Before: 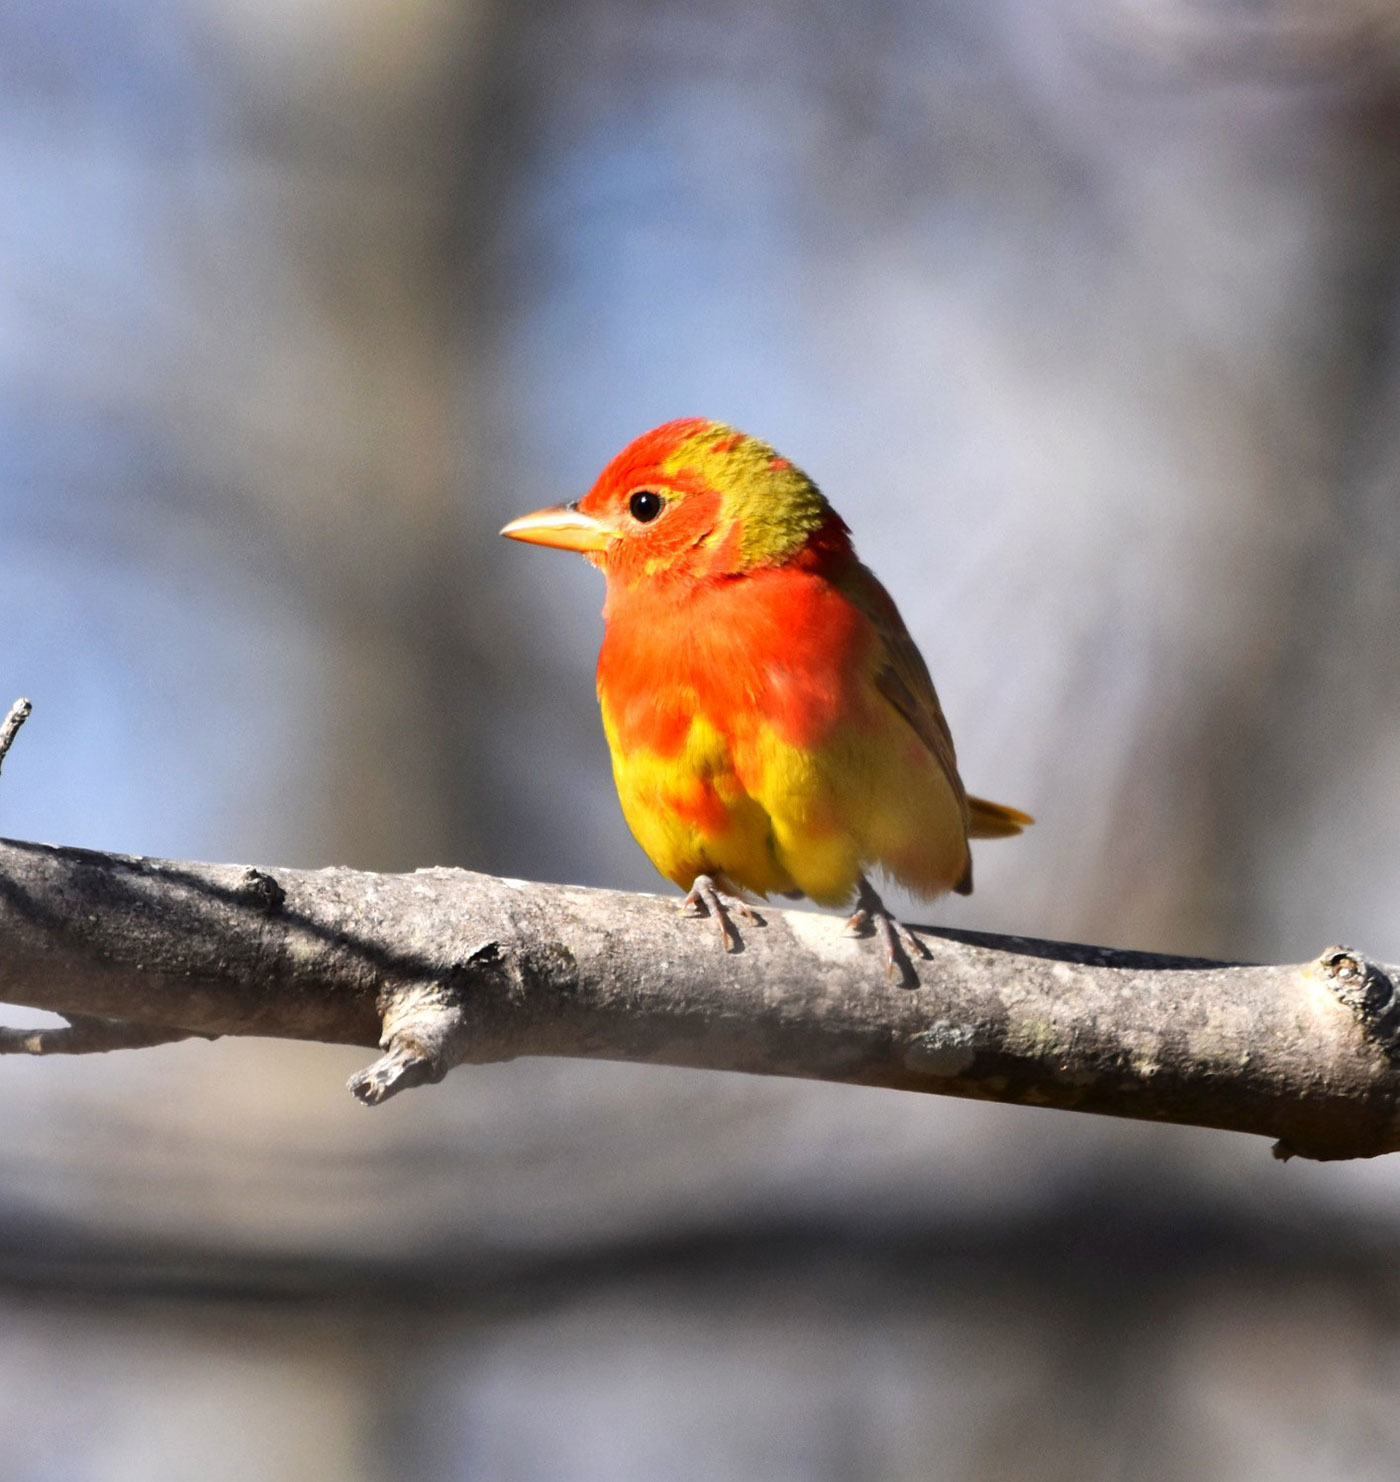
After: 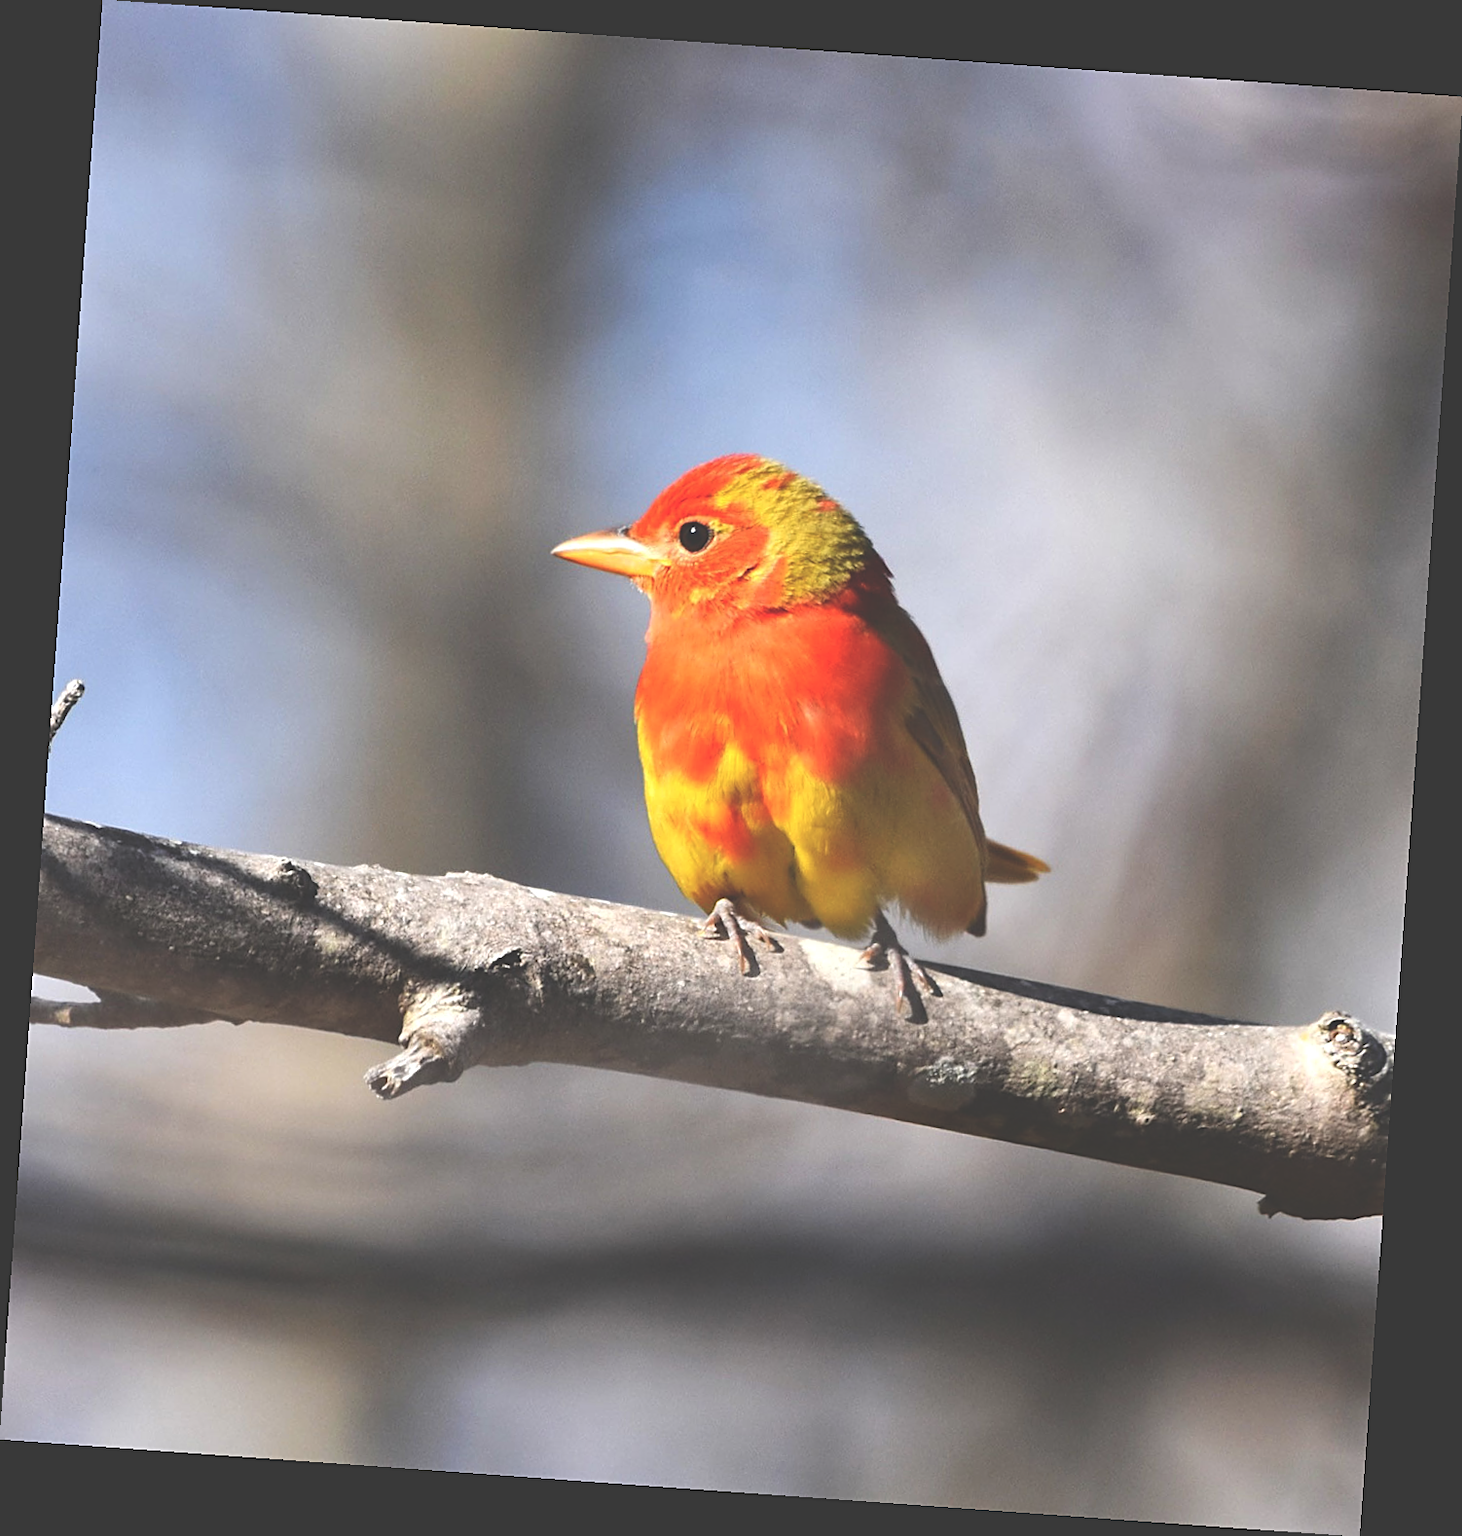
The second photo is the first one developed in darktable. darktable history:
exposure: black level correction -0.041, exposure 0.064 EV, compensate highlight preservation false
sharpen: on, module defaults
rotate and perspective: rotation 4.1°, automatic cropping off
